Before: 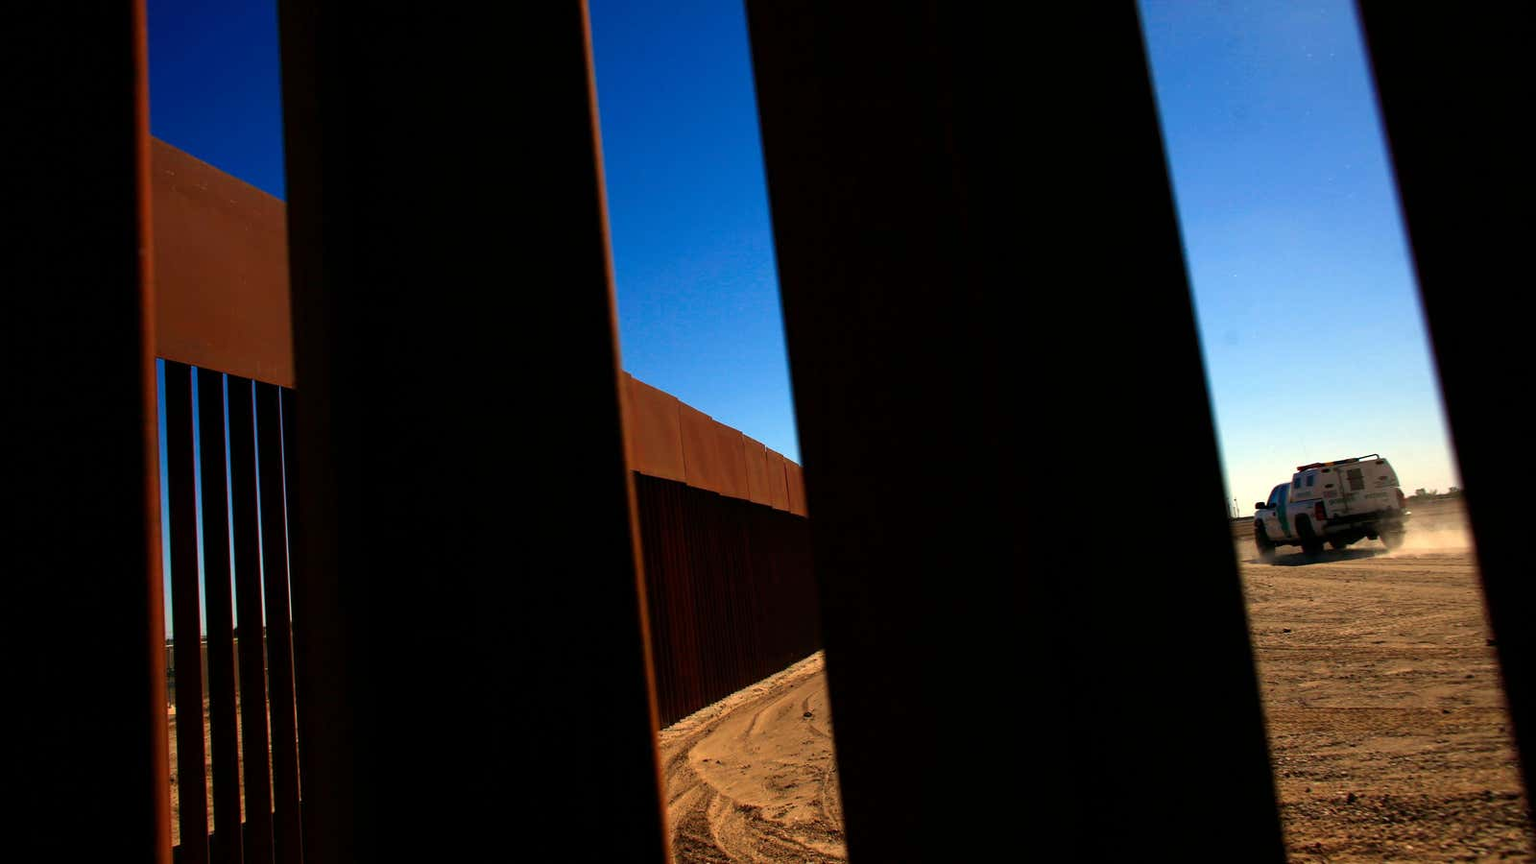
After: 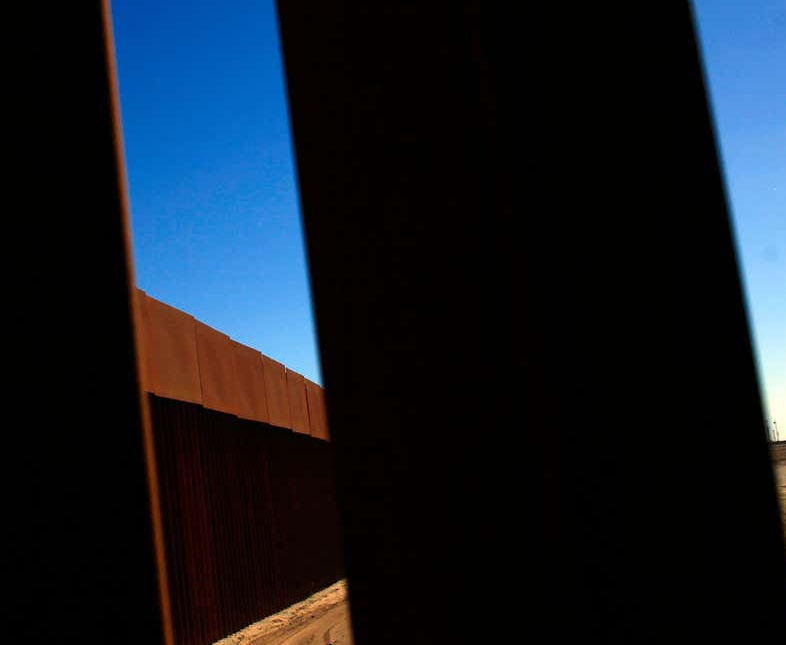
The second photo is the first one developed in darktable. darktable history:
crop: left 32.058%, top 10.96%, right 18.756%, bottom 17.357%
